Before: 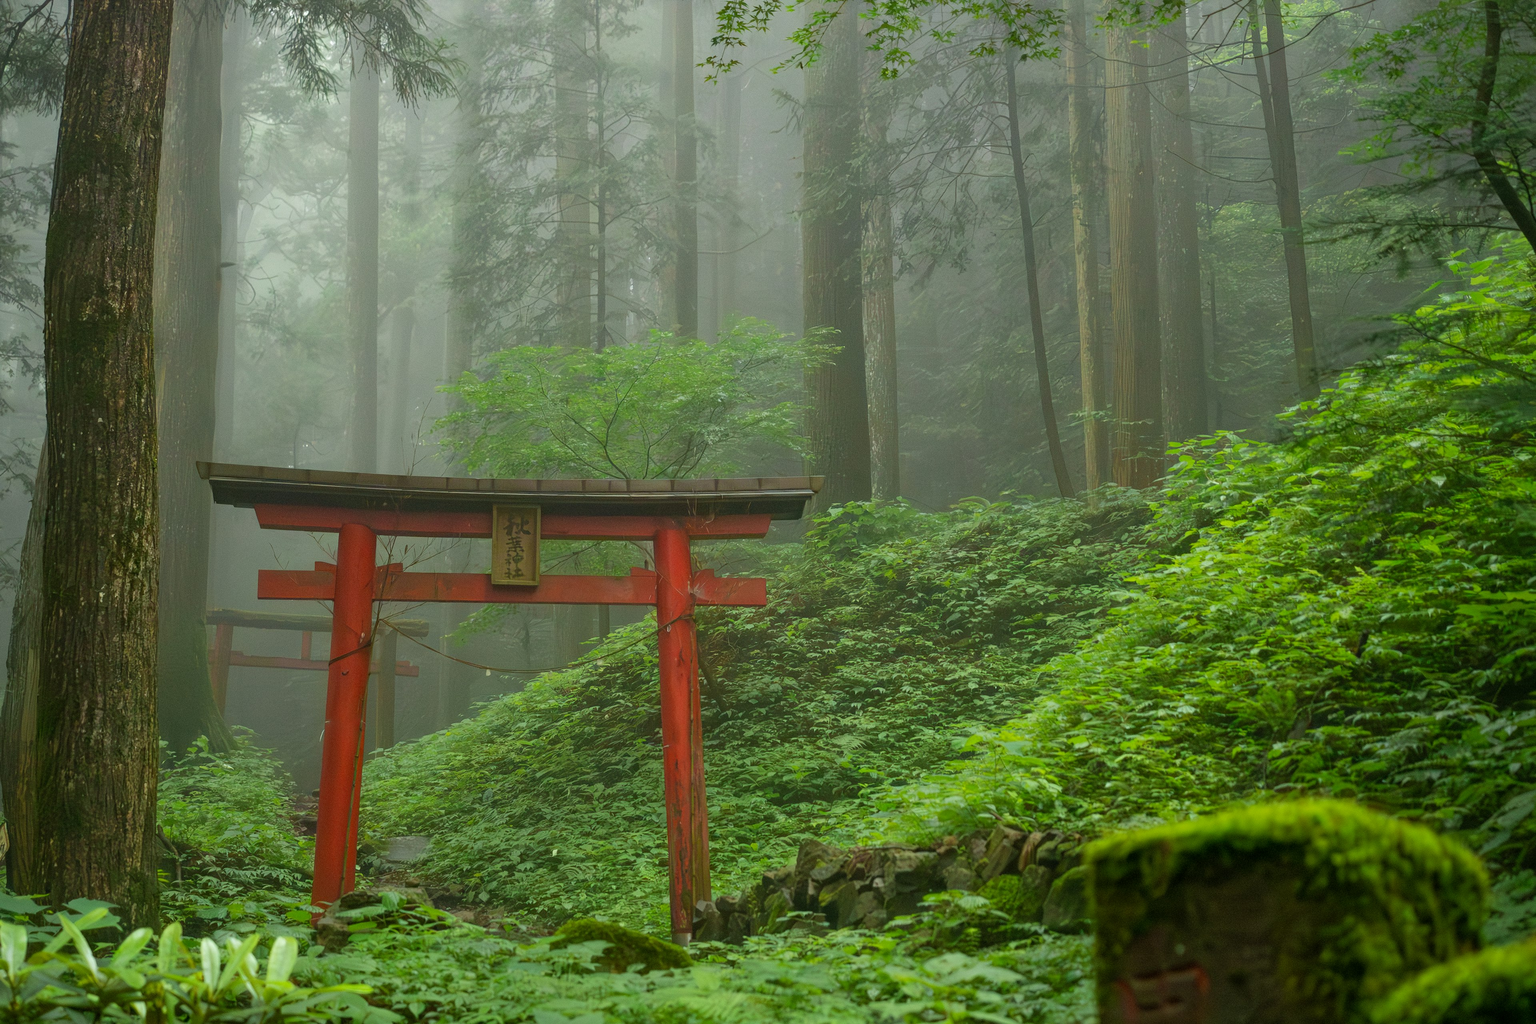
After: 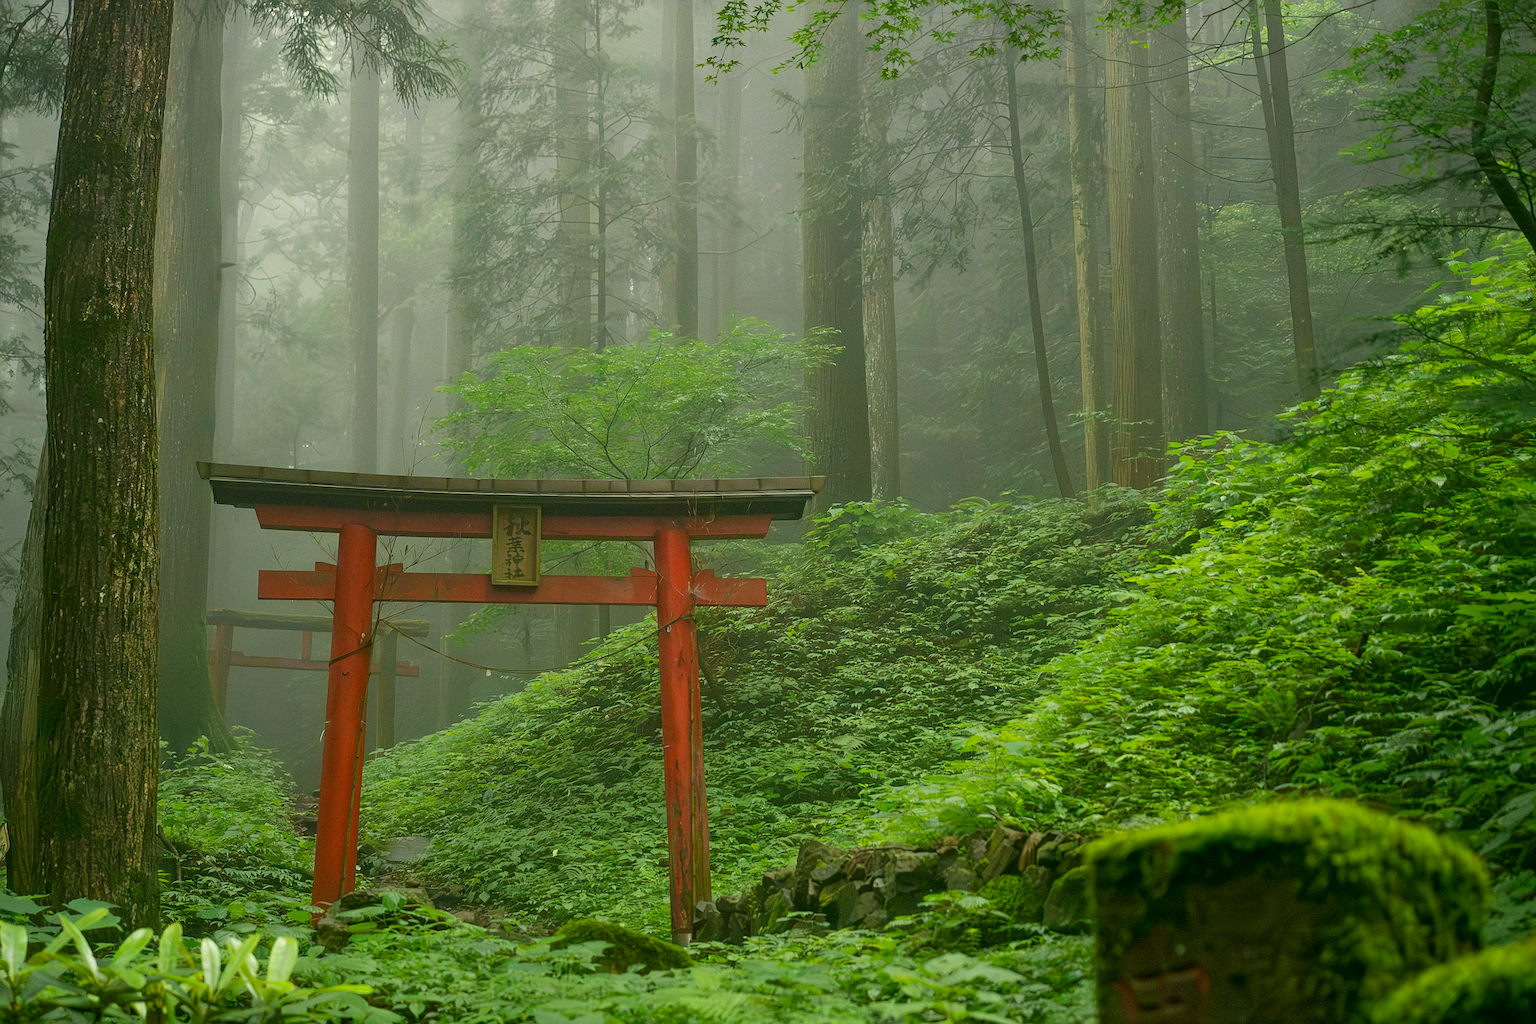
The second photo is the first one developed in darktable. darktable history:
sharpen: on, module defaults
color correction: highlights a* 4.02, highlights b* 4.98, shadows a* -7.55, shadows b* 4.98
